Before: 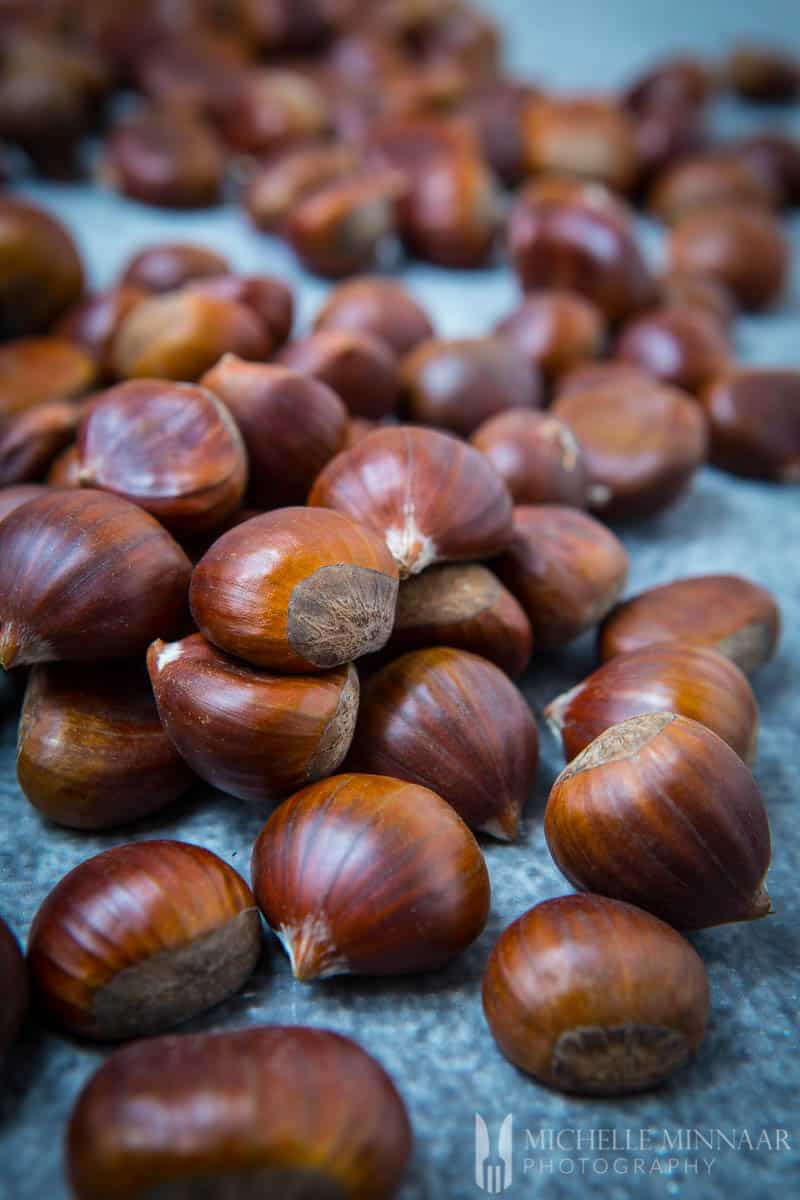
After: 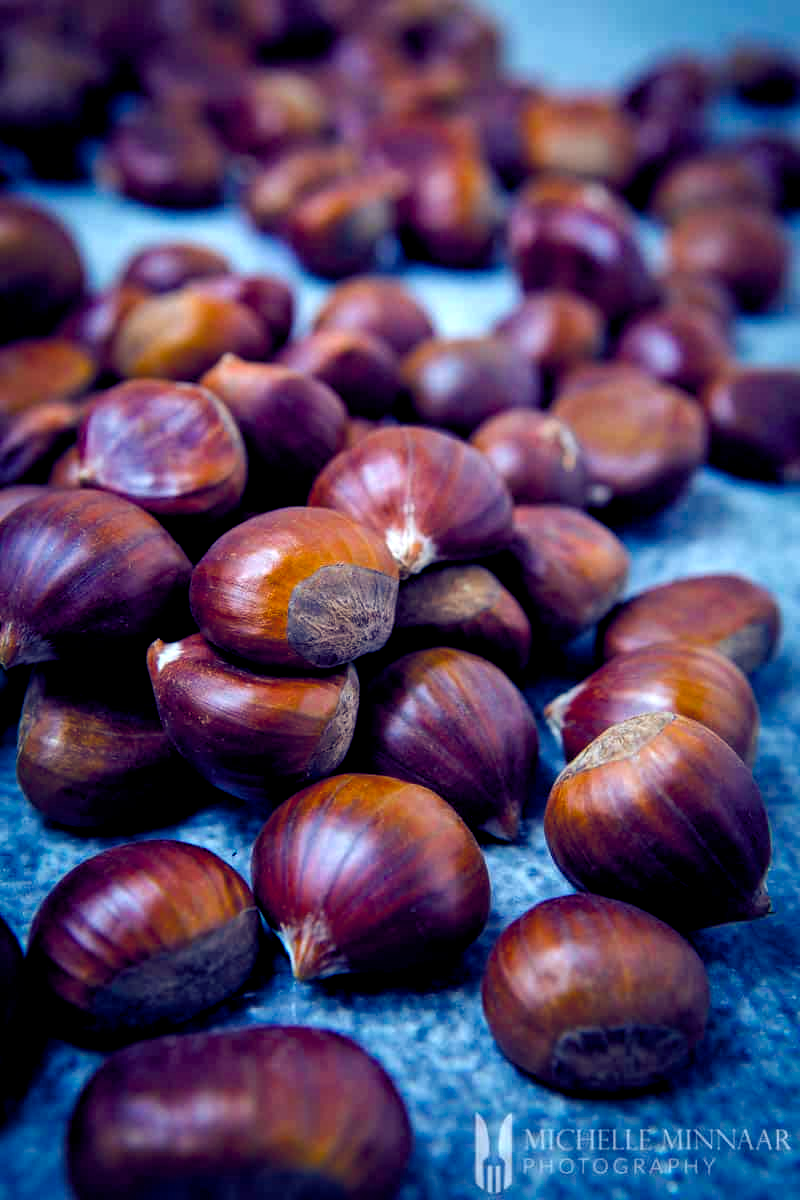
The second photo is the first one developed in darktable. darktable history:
white balance: emerald 1
haze removal: compatibility mode true, adaptive false
color balance rgb: shadows lift › luminance -41.13%, shadows lift › chroma 14.13%, shadows lift › hue 260°, power › luminance -3.76%, power › chroma 0.56%, power › hue 40.37°, highlights gain › luminance 16.81%, highlights gain › chroma 2.94%, highlights gain › hue 260°, global offset › luminance -0.29%, global offset › chroma 0.31%, global offset › hue 260°, perceptual saturation grading › global saturation 20%, perceptual saturation grading › highlights -13.92%, perceptual saturation grading › shadows 50%
